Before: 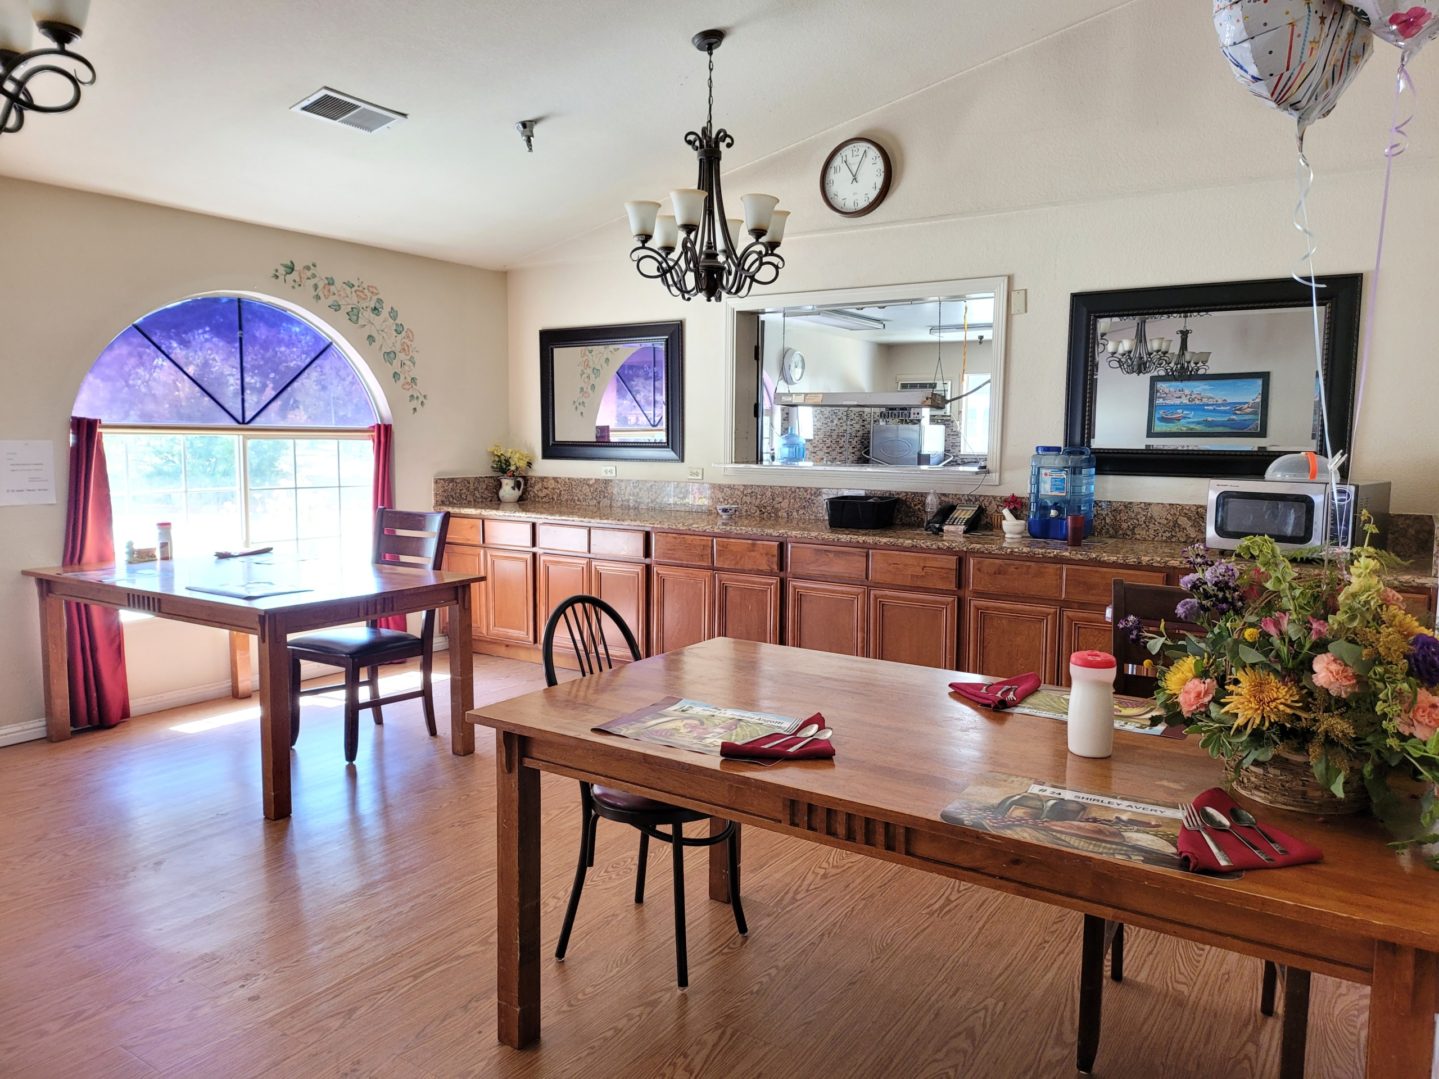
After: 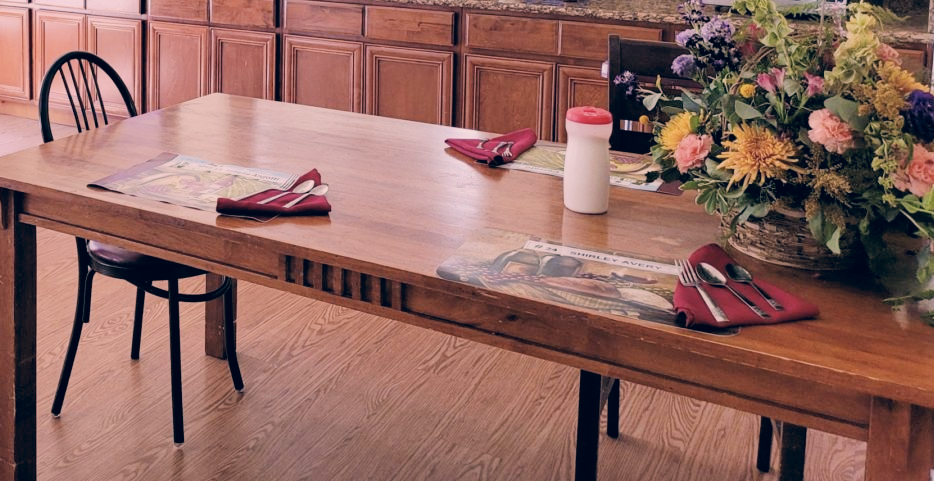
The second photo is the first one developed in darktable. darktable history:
color correction: highlights a* 14.31, highlights b* 5.78, shadows a* -6.13, shadows b* -15.16, saturation 0.864
crop and rotate: left 35.052%, top 50.502%, bottom 4.875%
exposure: black level correction 0, exposure 0.703 EV, compensate highlight preservation false
filmic rgb: black relative exposure -7.16 EV, white relative exposure 5.38 EV, hardness 3.03
